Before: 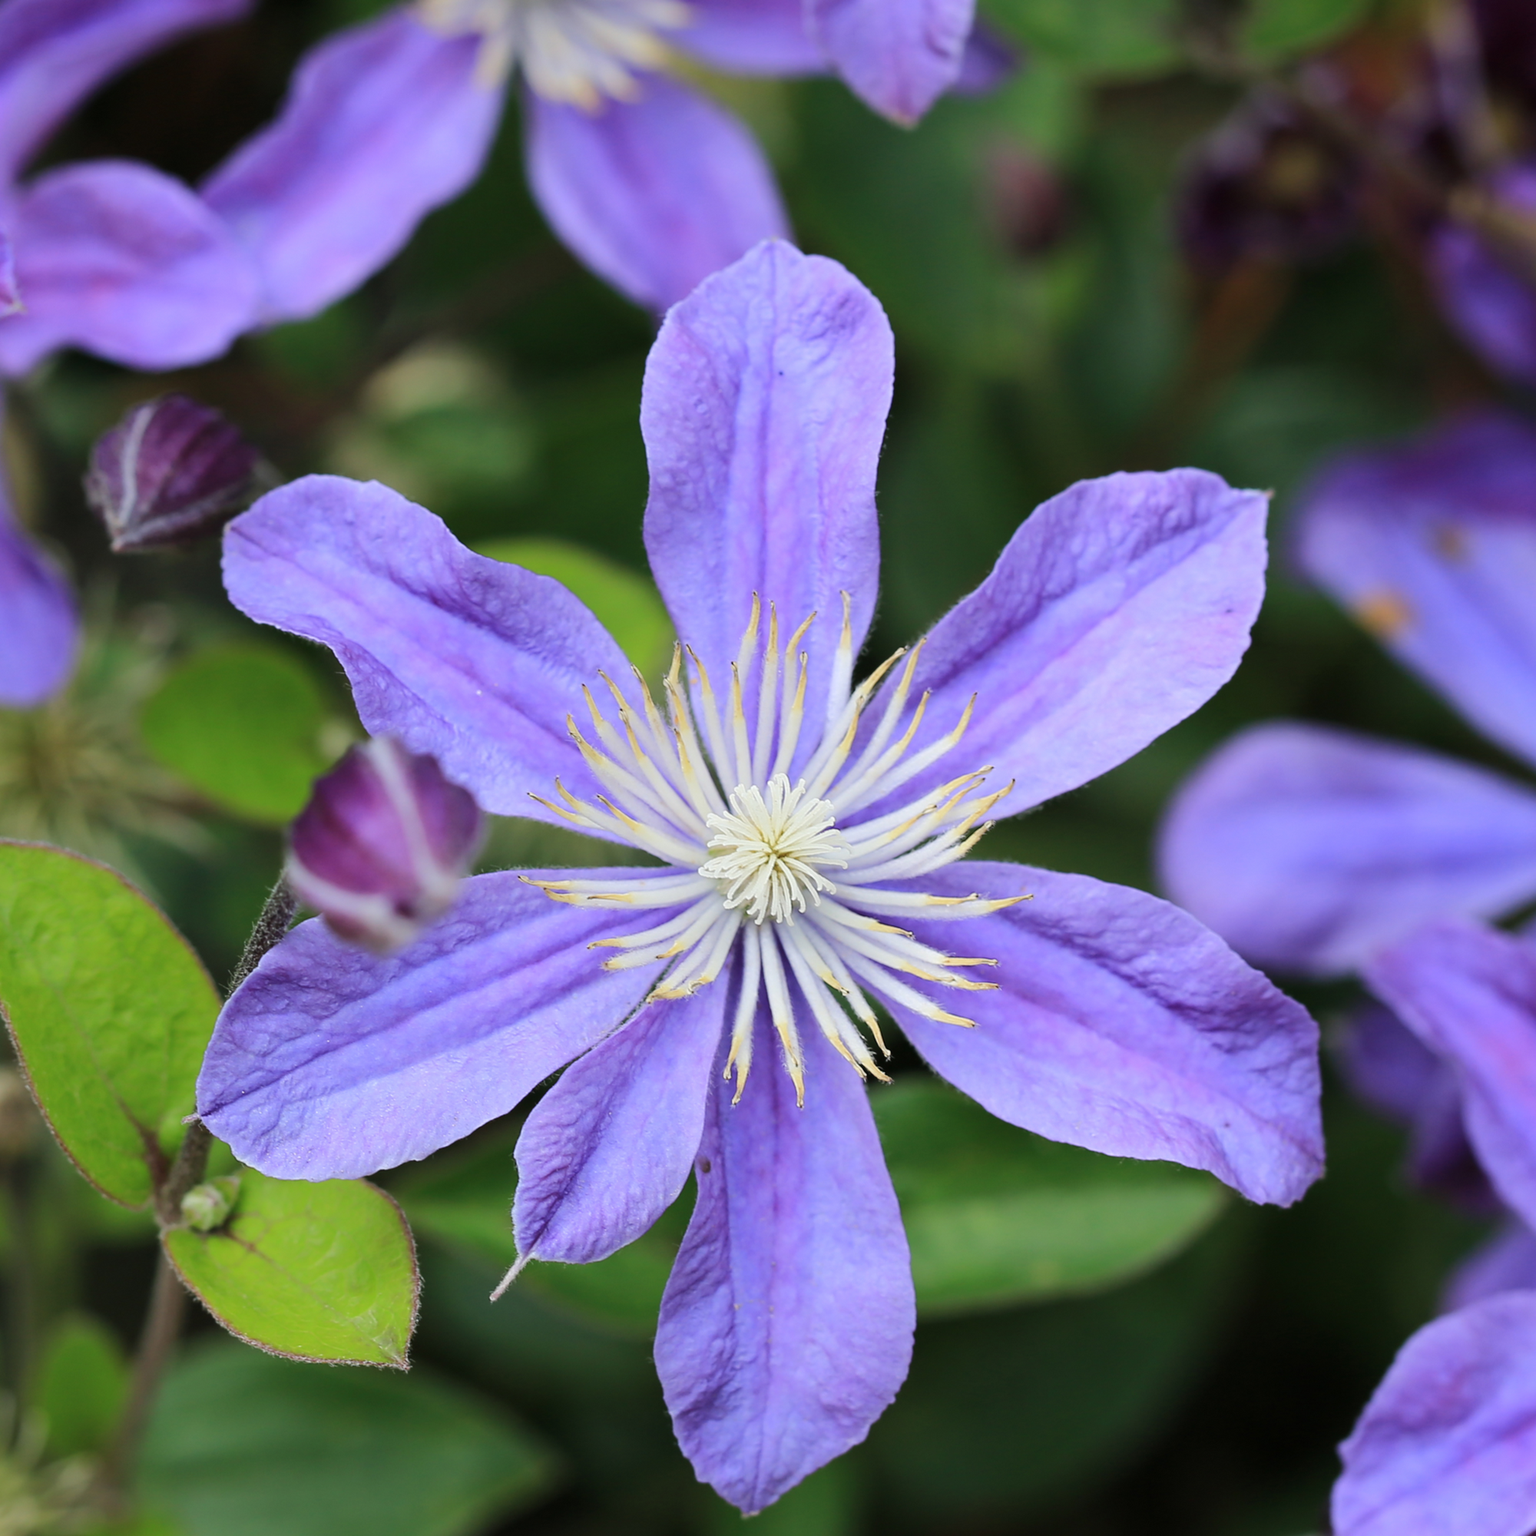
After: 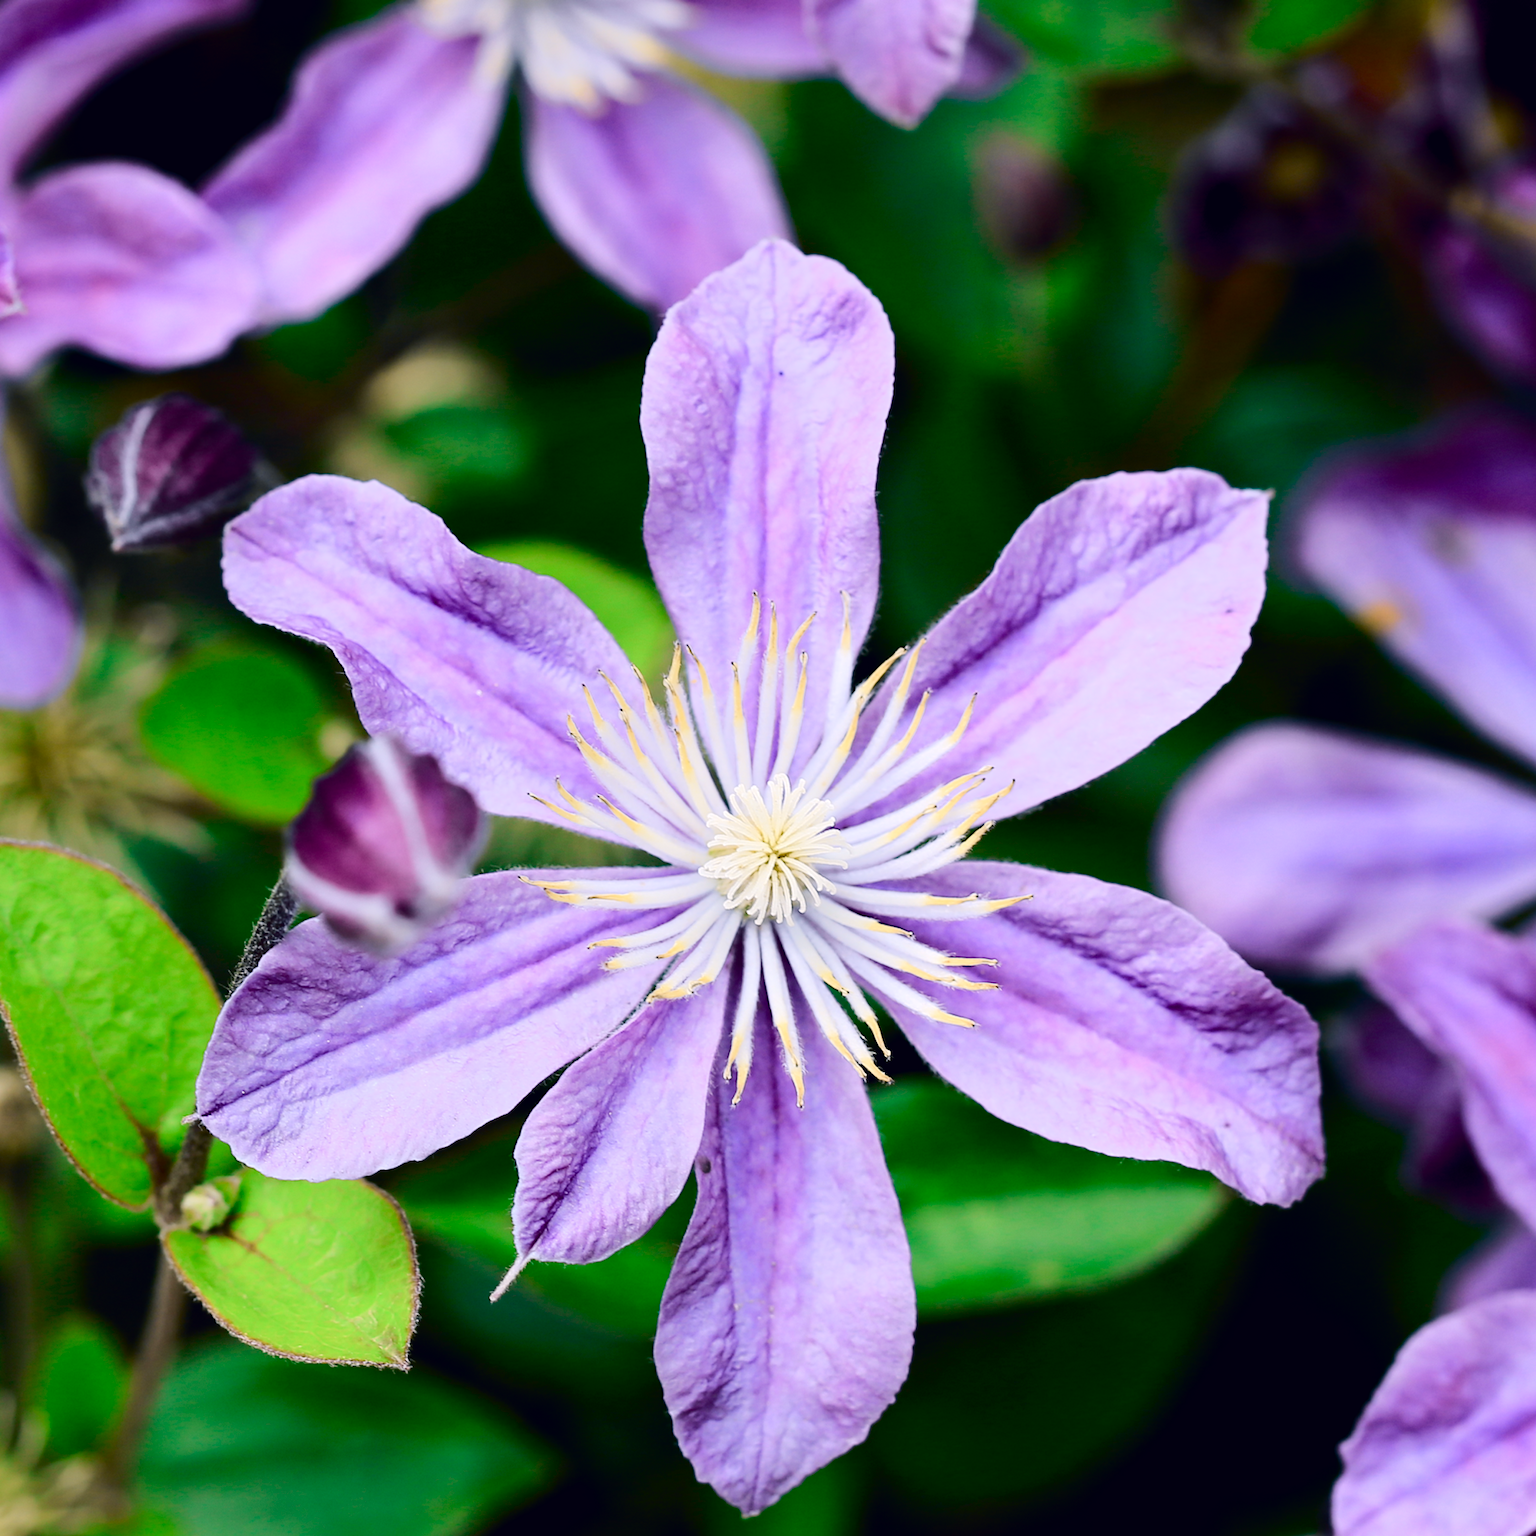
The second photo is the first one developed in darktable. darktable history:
color balance rgb: shadows lift › chroma 2.79%, shadows lift › hue 190.66°, power › hue 171.85°, highlights gain › chroma 2.16%, highlights gain › hue 75.26°, global offset › luminance -0.51%, perceptual saturation grading › highlights -33.8%, perceptual saturation grading › mid-tones 14.98%, perceptual saturation grading › shadows 48.43%, perceptual brilliance grading › highlights 15.68%, perceptual brilliance grading › mid-tones 6.62%, perceptual brilliance grading › shadows -14.98%, global vibrance 11.32%, contrast 5.05%
tone curve: curves: ch0 [(0.003, 0.003) (0.104, 0.069) (0.236, 0.218) (0.401, 0.443) (0.495, 0.55) (0.625, 0.67) (0.819, 0.841) (0.96, 0.899)]; ch1 [(0, 0) (0.161, 0.092) (0.37, 0.302) (0.424, 0.402) (0.45, 0.466) (0.495, 0.506) (0.573, 0.571) (0.638, 0.641) (0.751, 0.741) (1, 1)]; ch2 [(0, 0) (0.352, 0.403) (0.466, 0.443) (0.524, 0.501) (0.56, 0.556) (1, 1)], color space Lab, independent channels, preserve colors none
